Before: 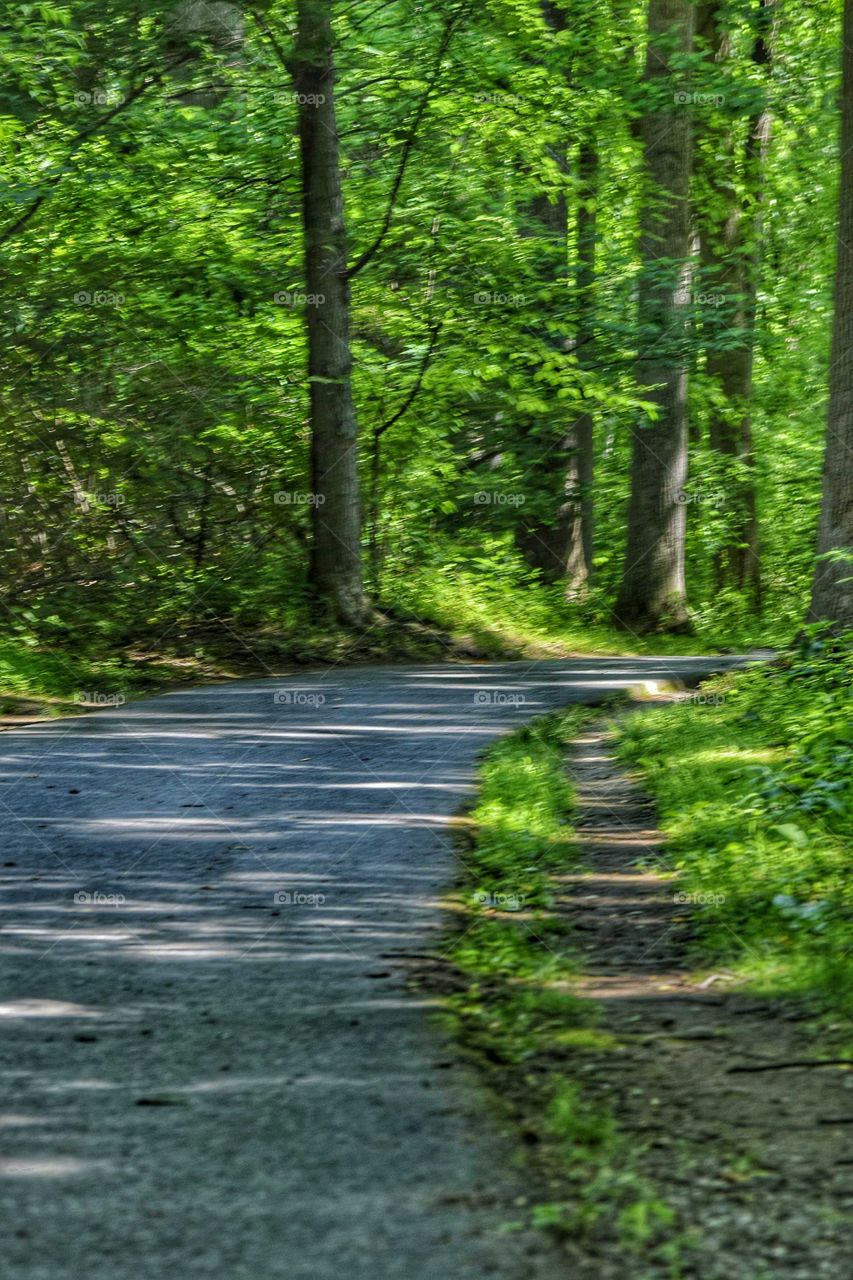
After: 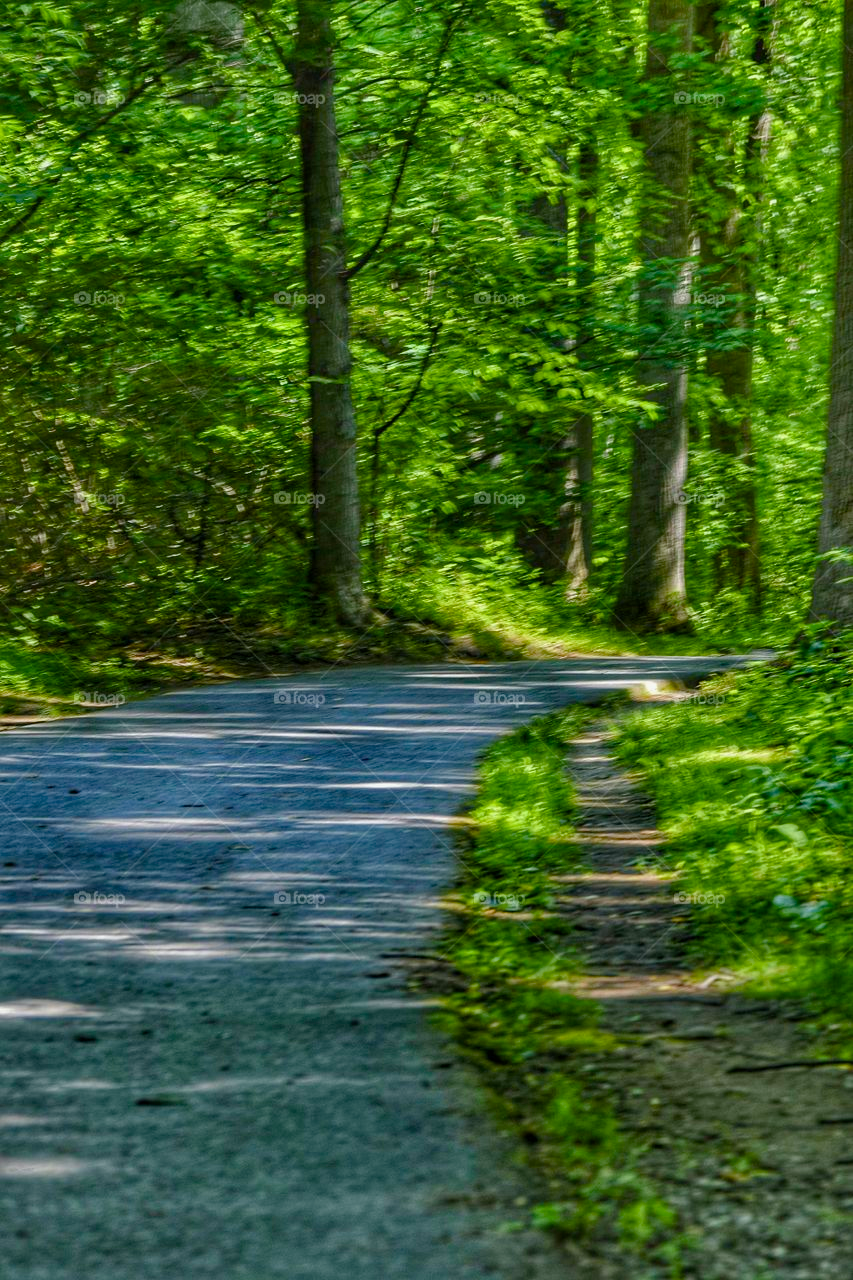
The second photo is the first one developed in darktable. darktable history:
color balance rgb: perceptual saturation grading › global saturation 20%, perceptual saturation grading › highlights -25.274%, perceptual saturation grading › shadows 49.925%, perceptual brilliance grading › global brilliance -1.589%, perceptual brilliance grading › highlights -1.044%, perceptual brilliance grading › mid-tones -1.152%, perceptual brilliance grading › shadows -0.809%, global vibrance 20%
